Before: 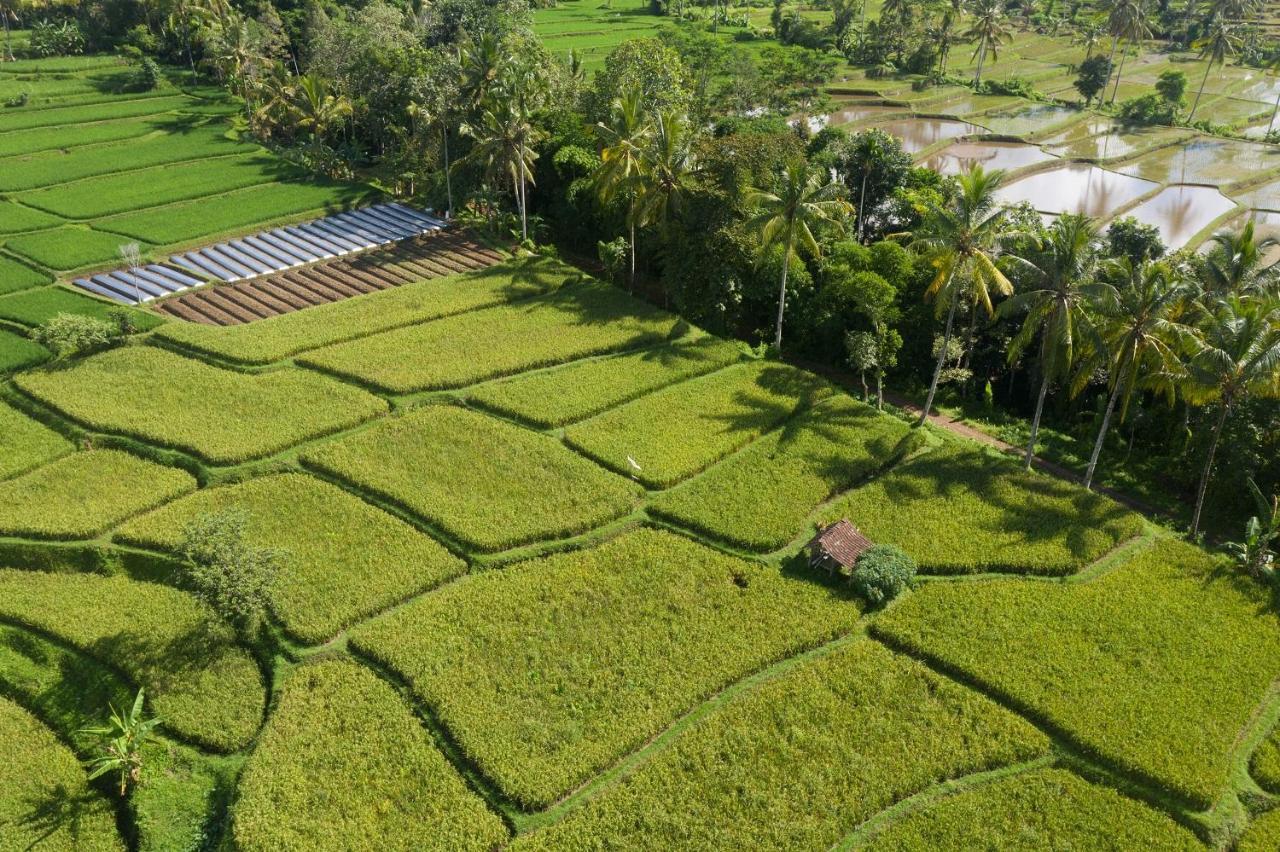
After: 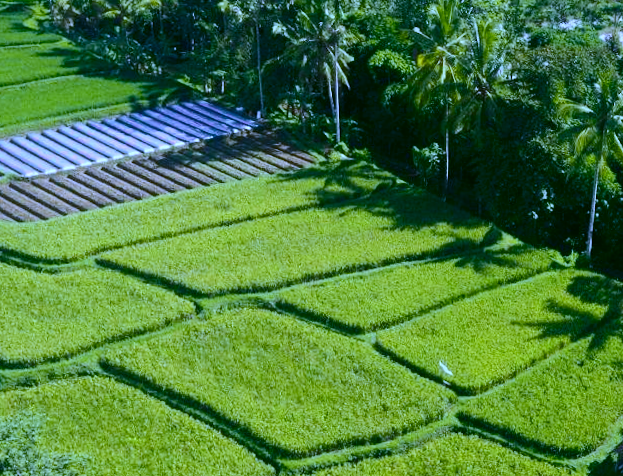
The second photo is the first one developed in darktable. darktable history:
white balance: red 0.766, blue 1.537
crop: left 17.835%, top 7.675%, right 32.881%, bottom 32.213%
color correction: highlights a* 4.02, highlights b* 4.98, shadows a* -7.55, shadows b* 4.98
rotate and perspective: rotation 0.679°, lens shift (horizontal) 0.136, crop left 0.009, crop right 0.991, crop top 0.078, crop bottom 0.95
tone curve: curves: ch0 [(0, 0) (0.126, 0.086) (0.338, 0.307) (0.494, 0.531) (0.703, 0.762) (1, 1)]; ch1 [(0, 0) (0.346, 0.324) (0.45, 0.426) (0.5, 0.5) (0.522, 0.517) (0.55, 0.578) (1, 1)]; ch2 [(0, 0) (0.44, 0.424) (0.501, 0.499) (0.554, 0.554) (0.622, 0.667) (0.707, 0.746) (1, 1)], color space Lab, independent channels, preserve colors none
